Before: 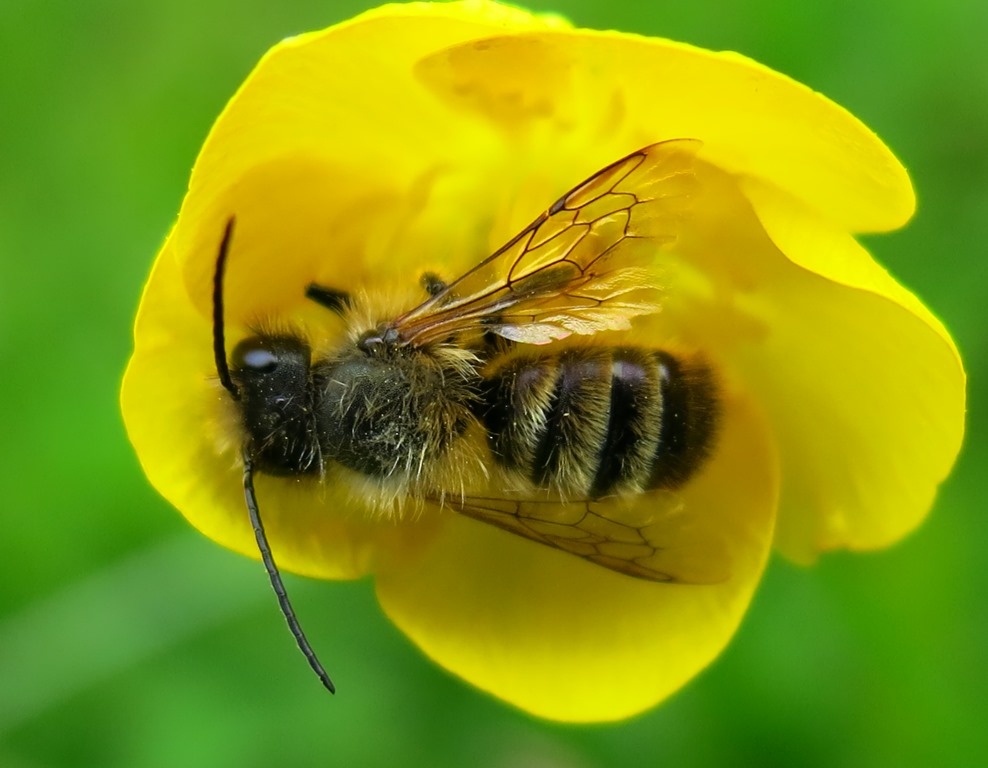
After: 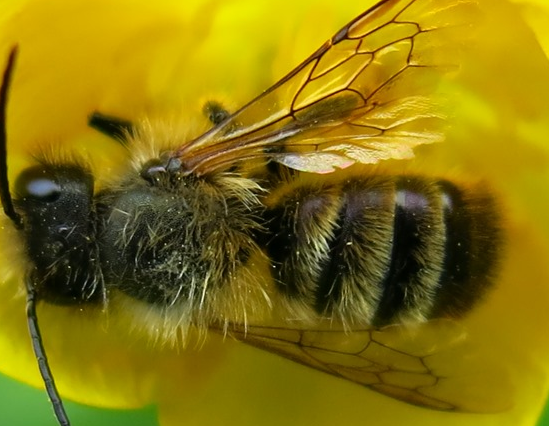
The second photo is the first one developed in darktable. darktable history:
crop and rotate: left 22.043%, top 22.358%, right 22.327%, bottom 22.105%
